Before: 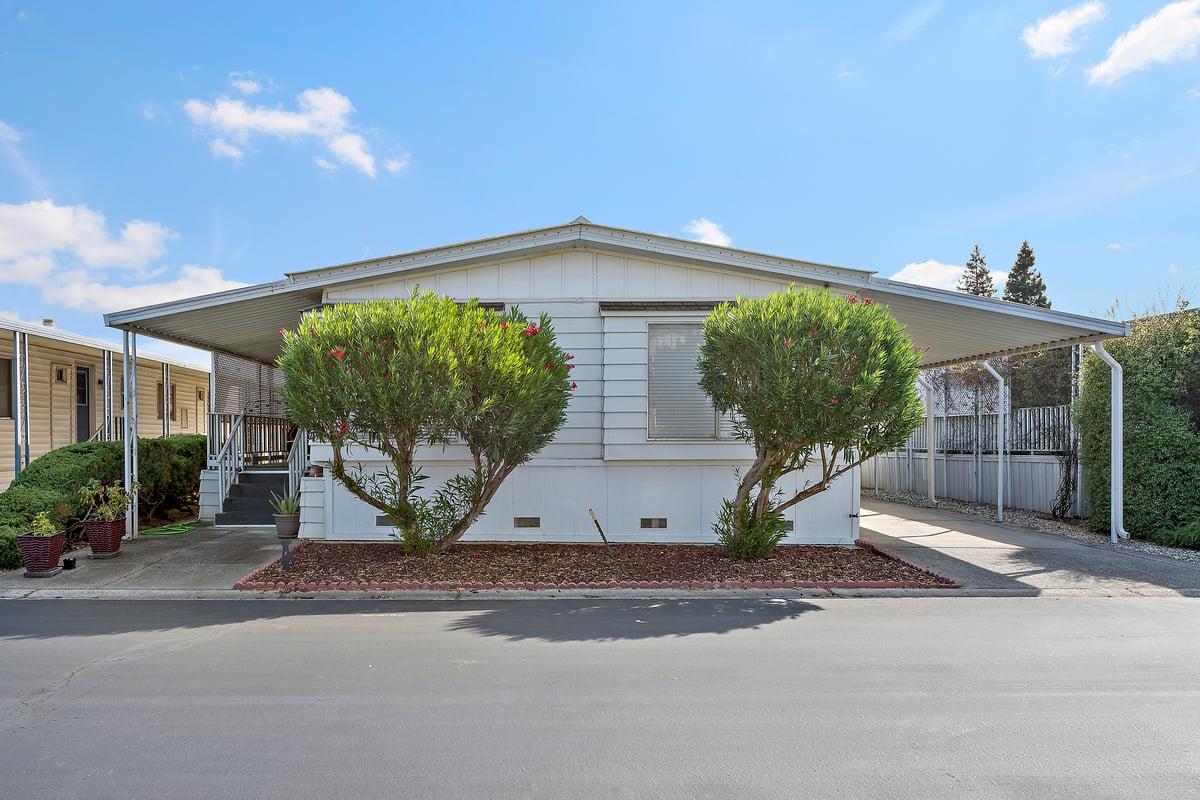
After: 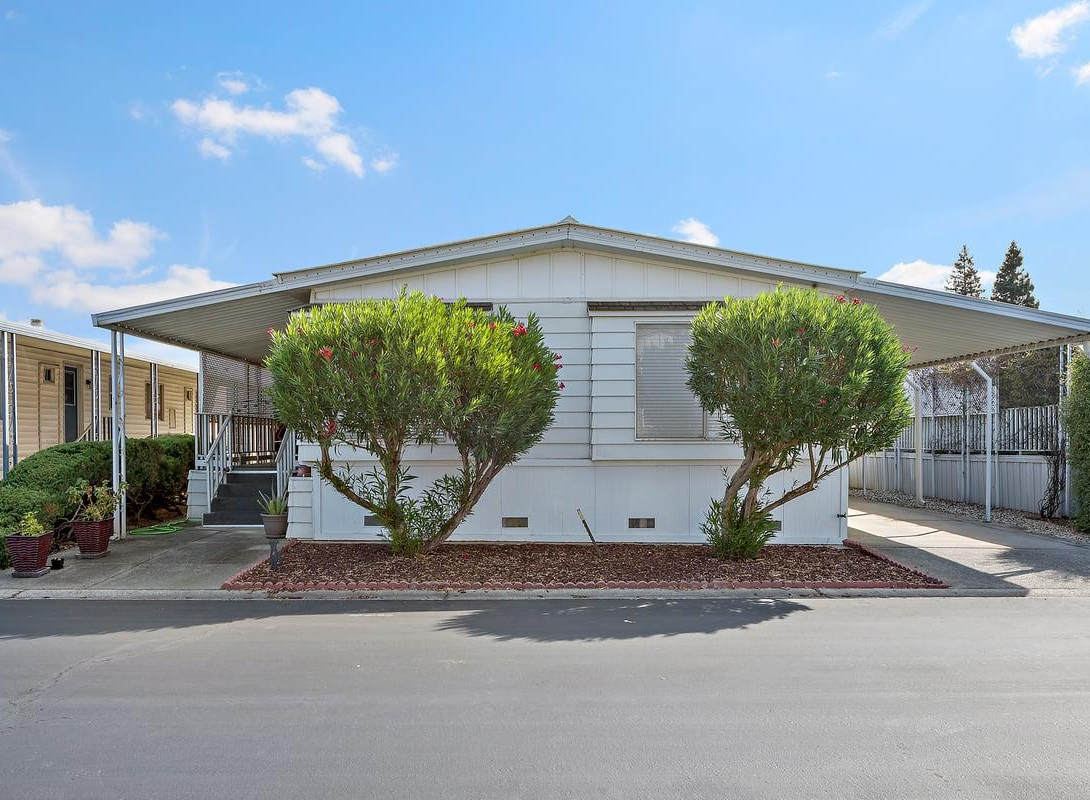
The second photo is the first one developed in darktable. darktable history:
crop and rotate: left 1.022%, right 8.07%
